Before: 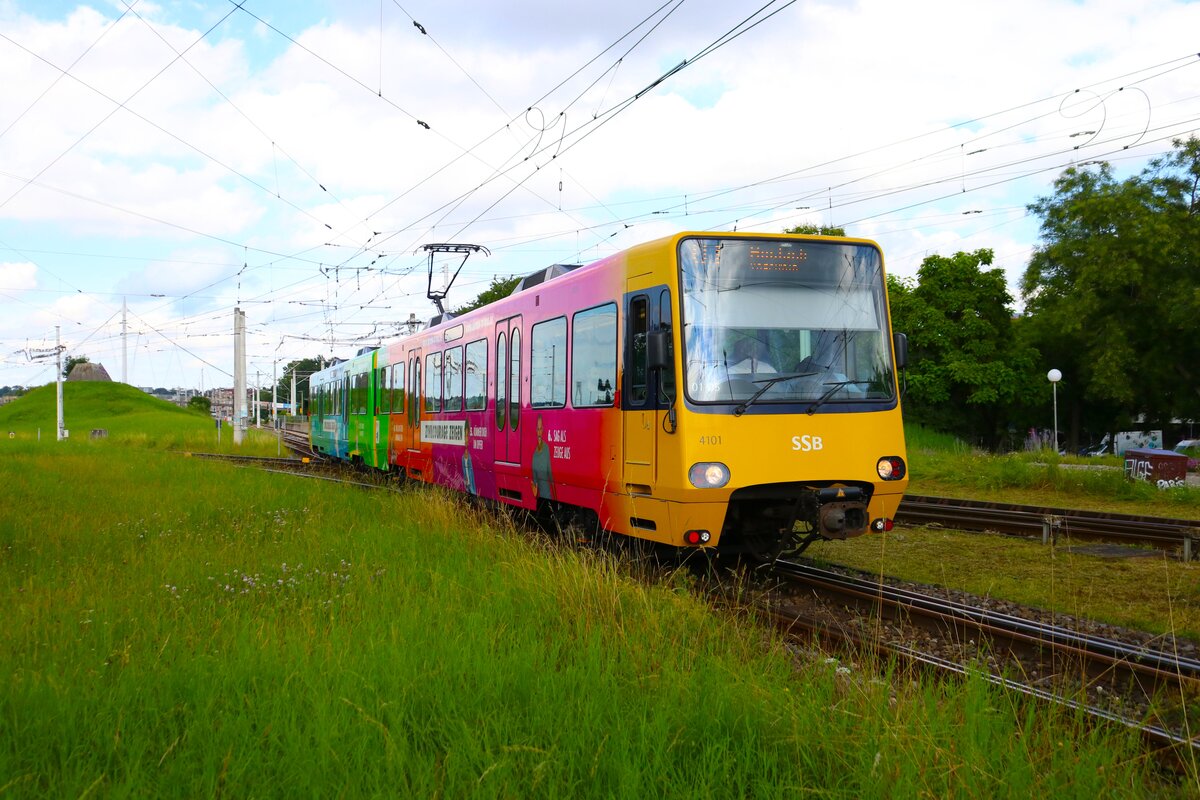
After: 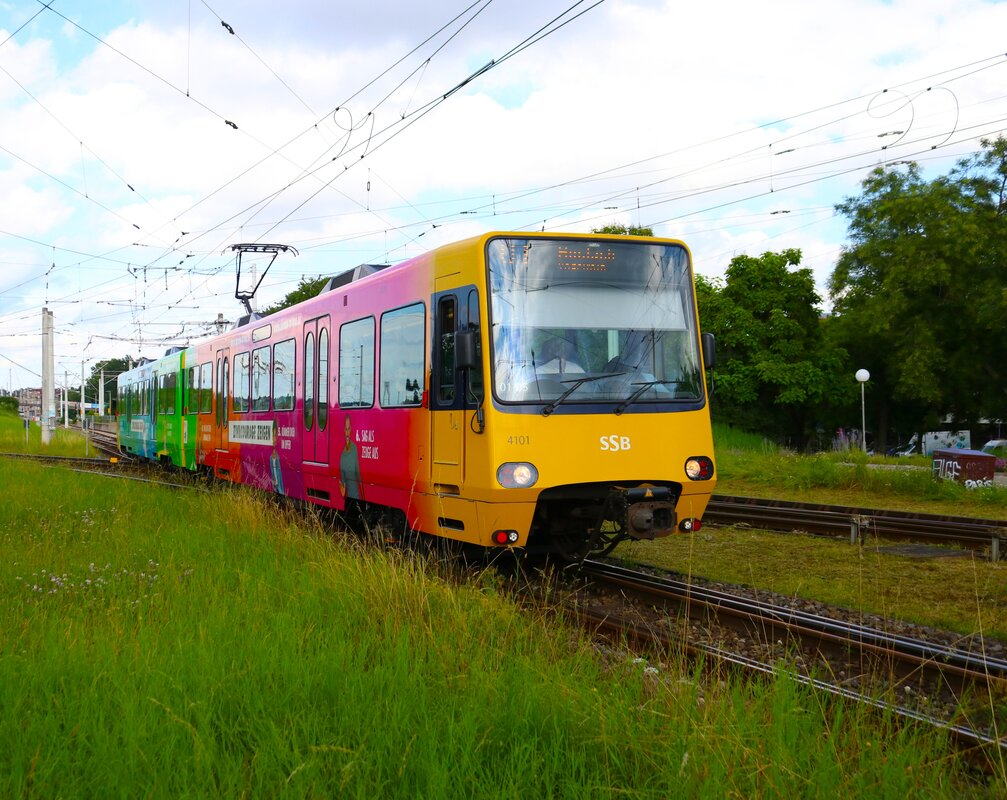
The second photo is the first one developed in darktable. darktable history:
crop: left 16.06%
